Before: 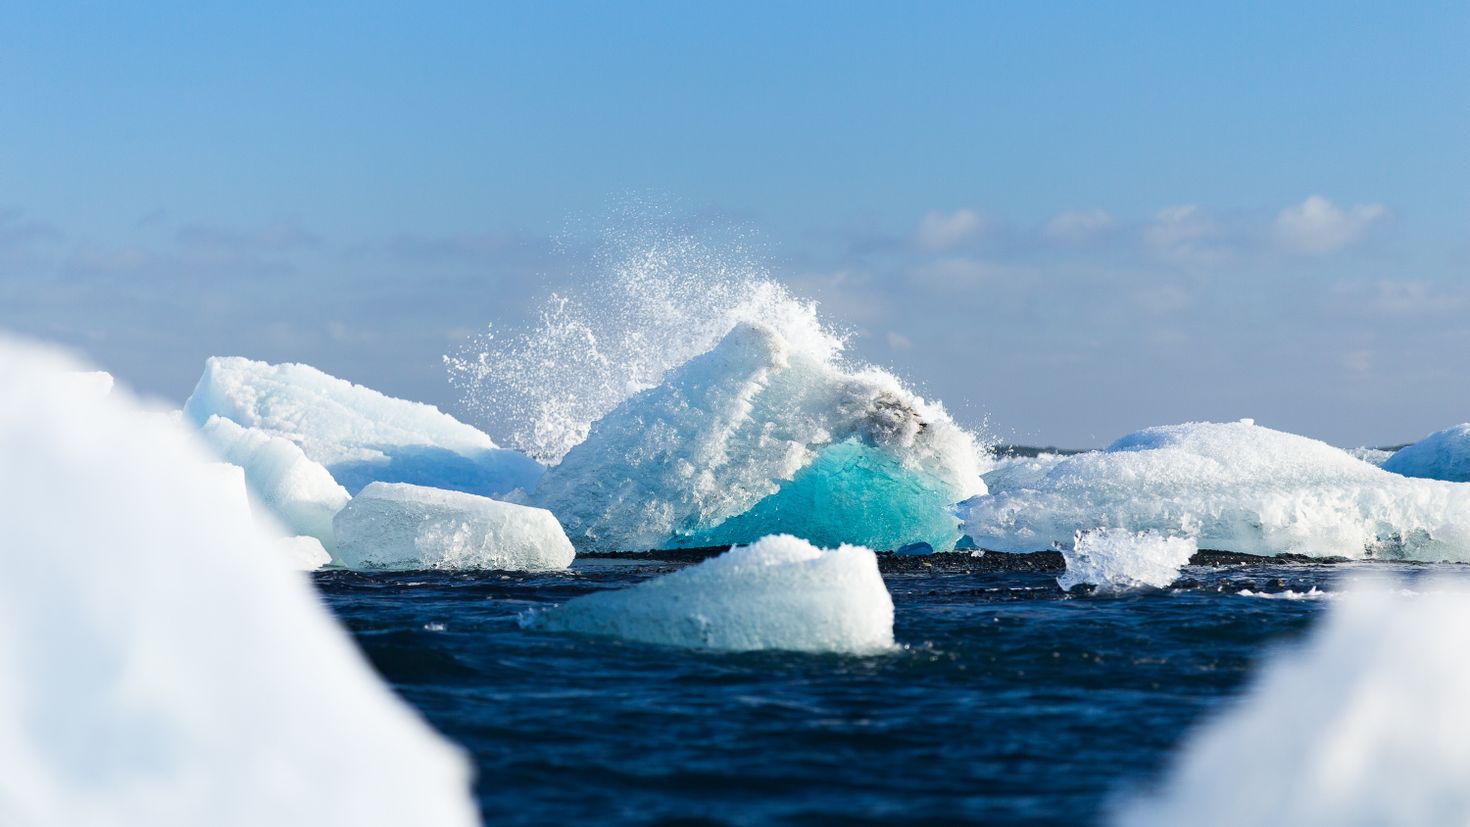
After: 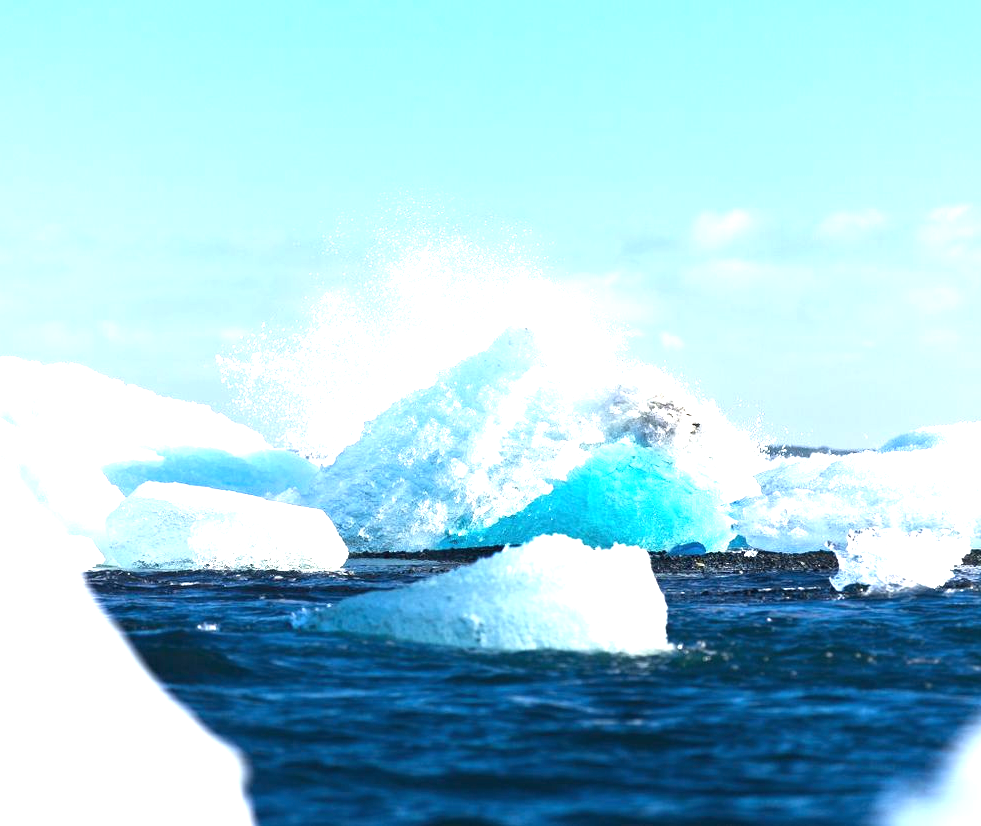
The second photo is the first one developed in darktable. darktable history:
crop and rotate: left 15.506%, right 17.702%
exposure: black level correction 0, exposure 1.452 EV, compensate exposure bias true, compensate highlight preservation false
